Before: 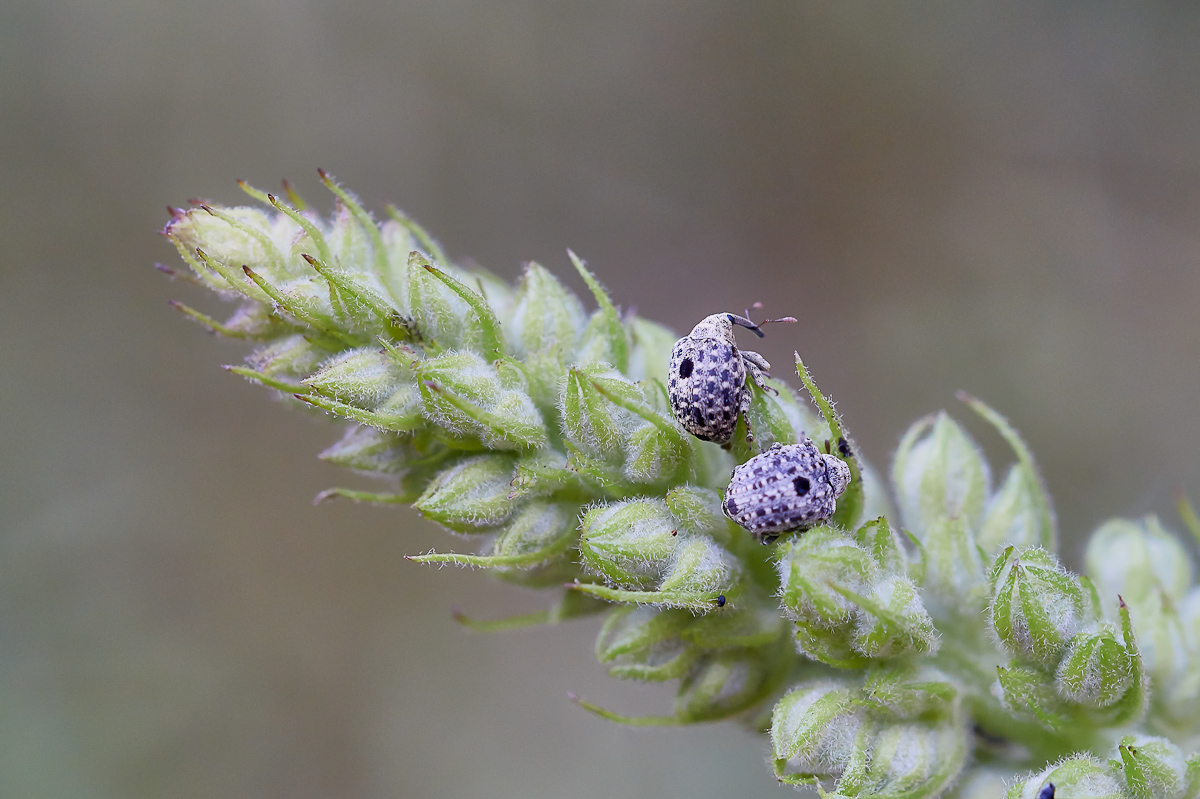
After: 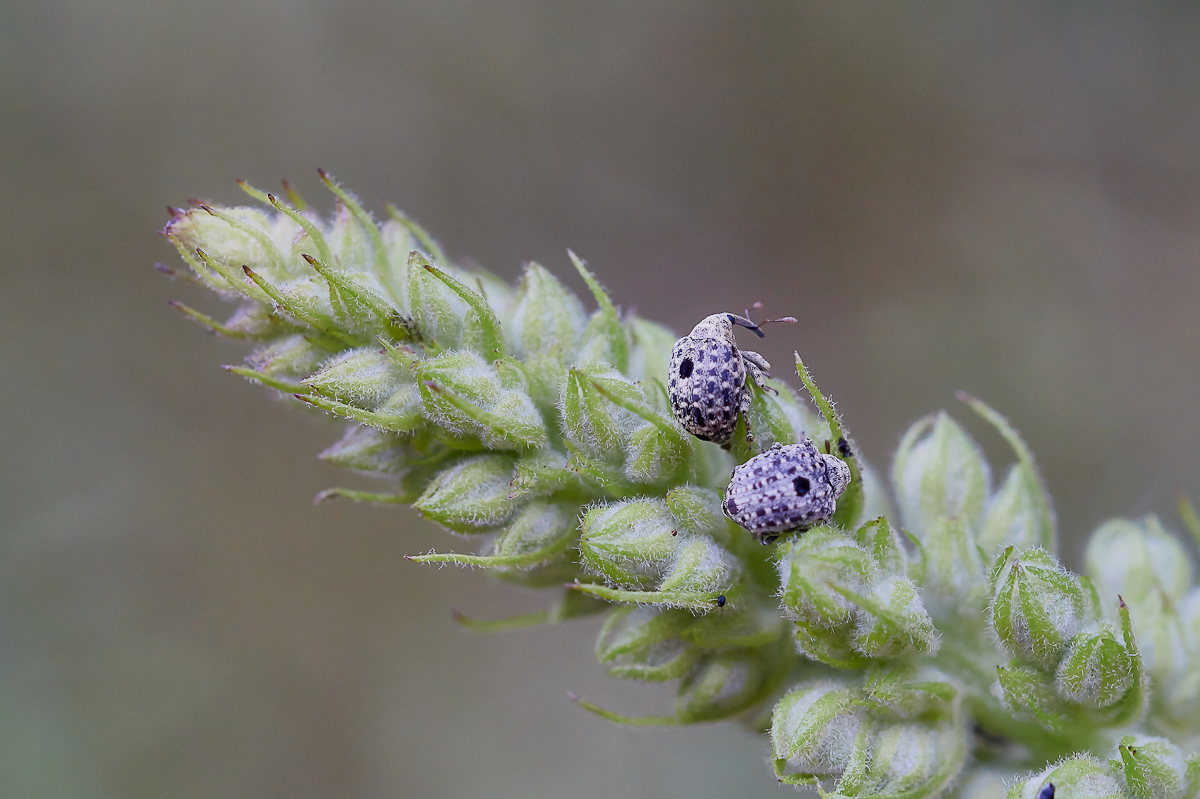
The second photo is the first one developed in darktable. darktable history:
exposure: exposure -0.181 EV, compensate highlight preservation false
